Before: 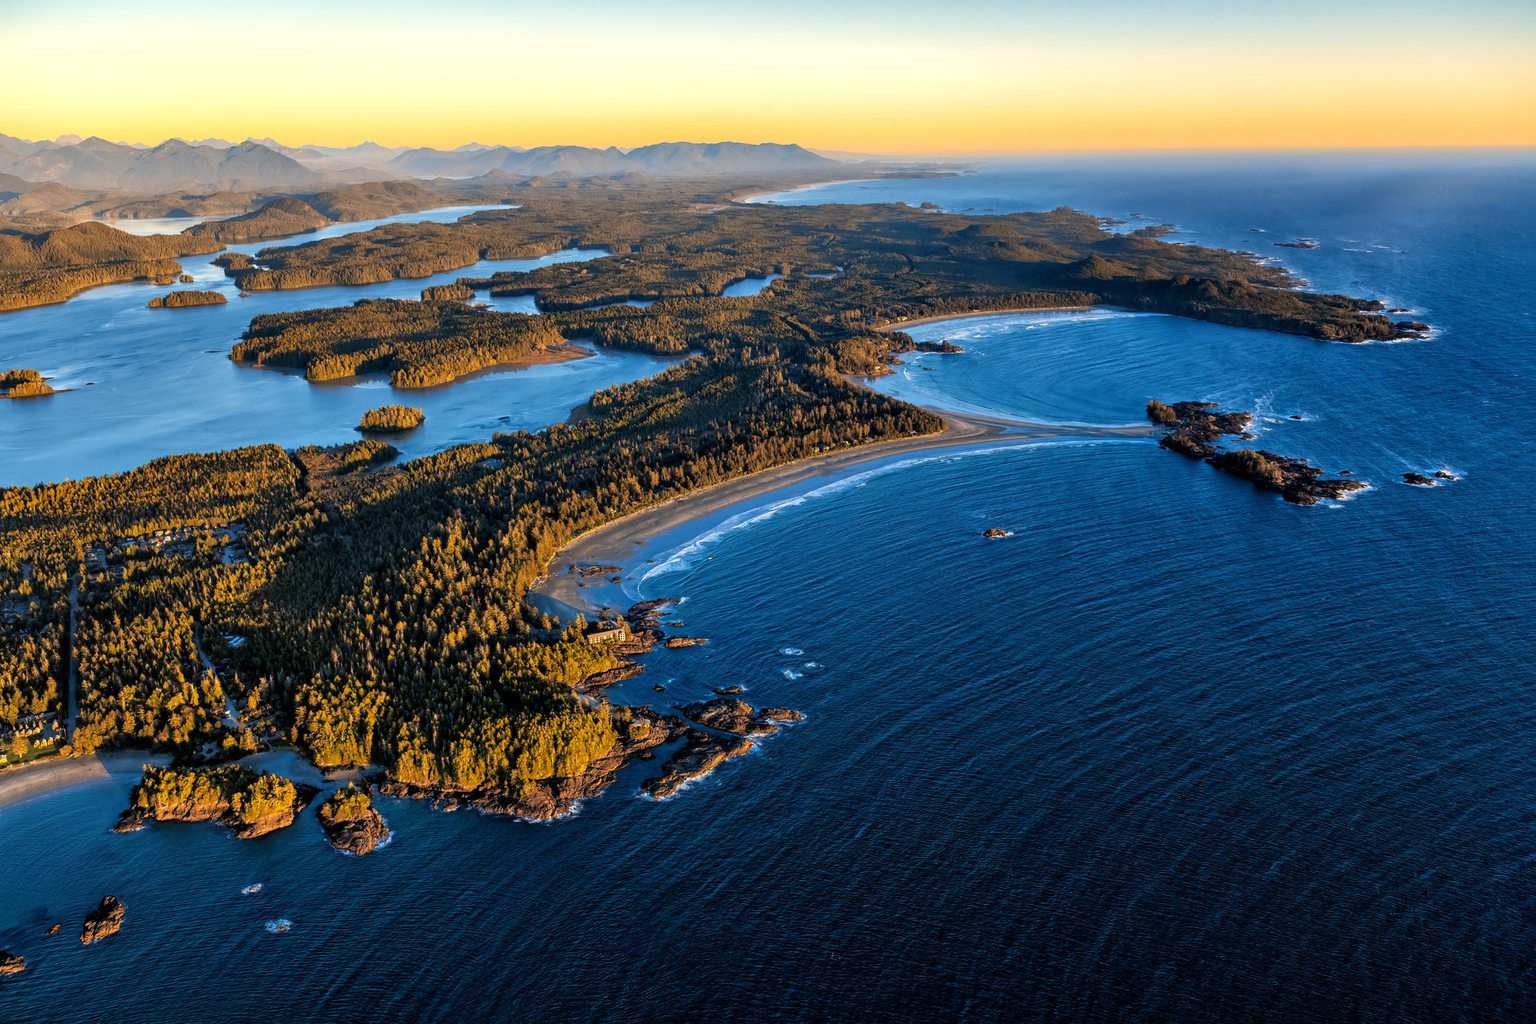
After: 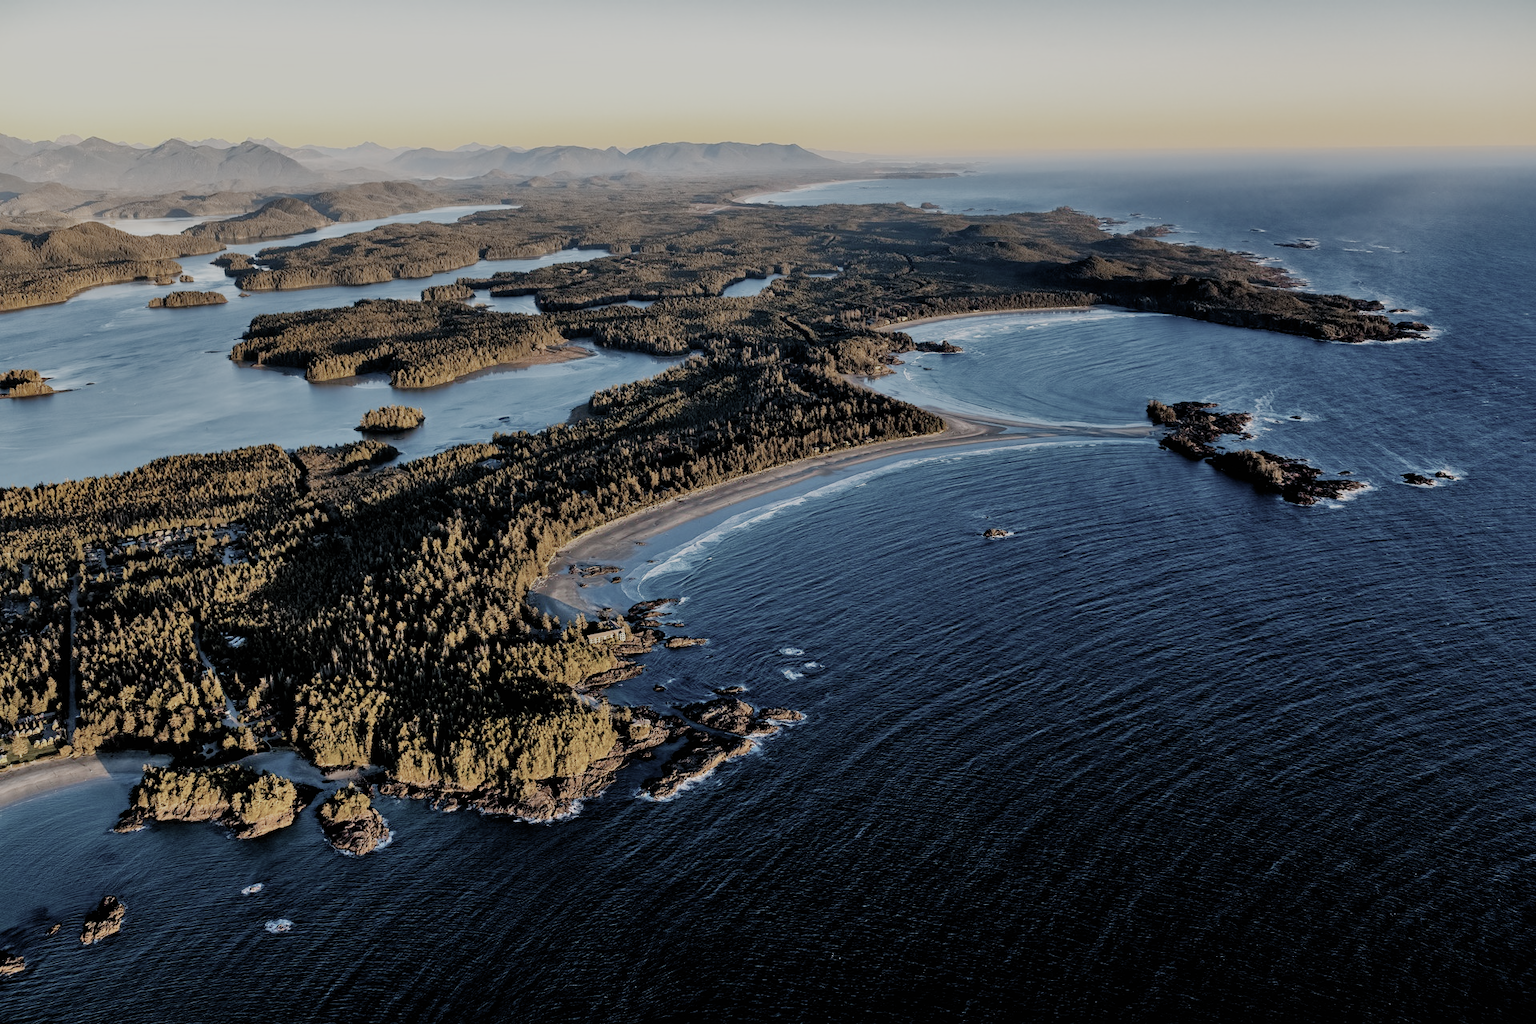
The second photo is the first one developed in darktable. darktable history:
color zones: curves: ch0 [(0, 0.6) (0.129, 0.508) (0.193, 0.483) (0.429, 0.5) (0.571, 0.5) (0.714, 0.5) (0.857, 0.5) (1, 0.6)]; ch1 [(0, 0.481) (0.112, 0.245) (0.213, 0.223) (0.429, 0.233) (0.571, 0.231) (0.683, 0.242) (0.857, 0.296) (1, 0.481)]
filmic rgb: black relative exposure -6.85 EV, white relative exposure 5.94 EV, threshold 5.98 EV, hardness 2.69, preserve chrominance no, color science v5 (2021), enable highlight reconstruction true
shadows and highlights: shadows 32.29, highlights -32.98, soften with gaussian
